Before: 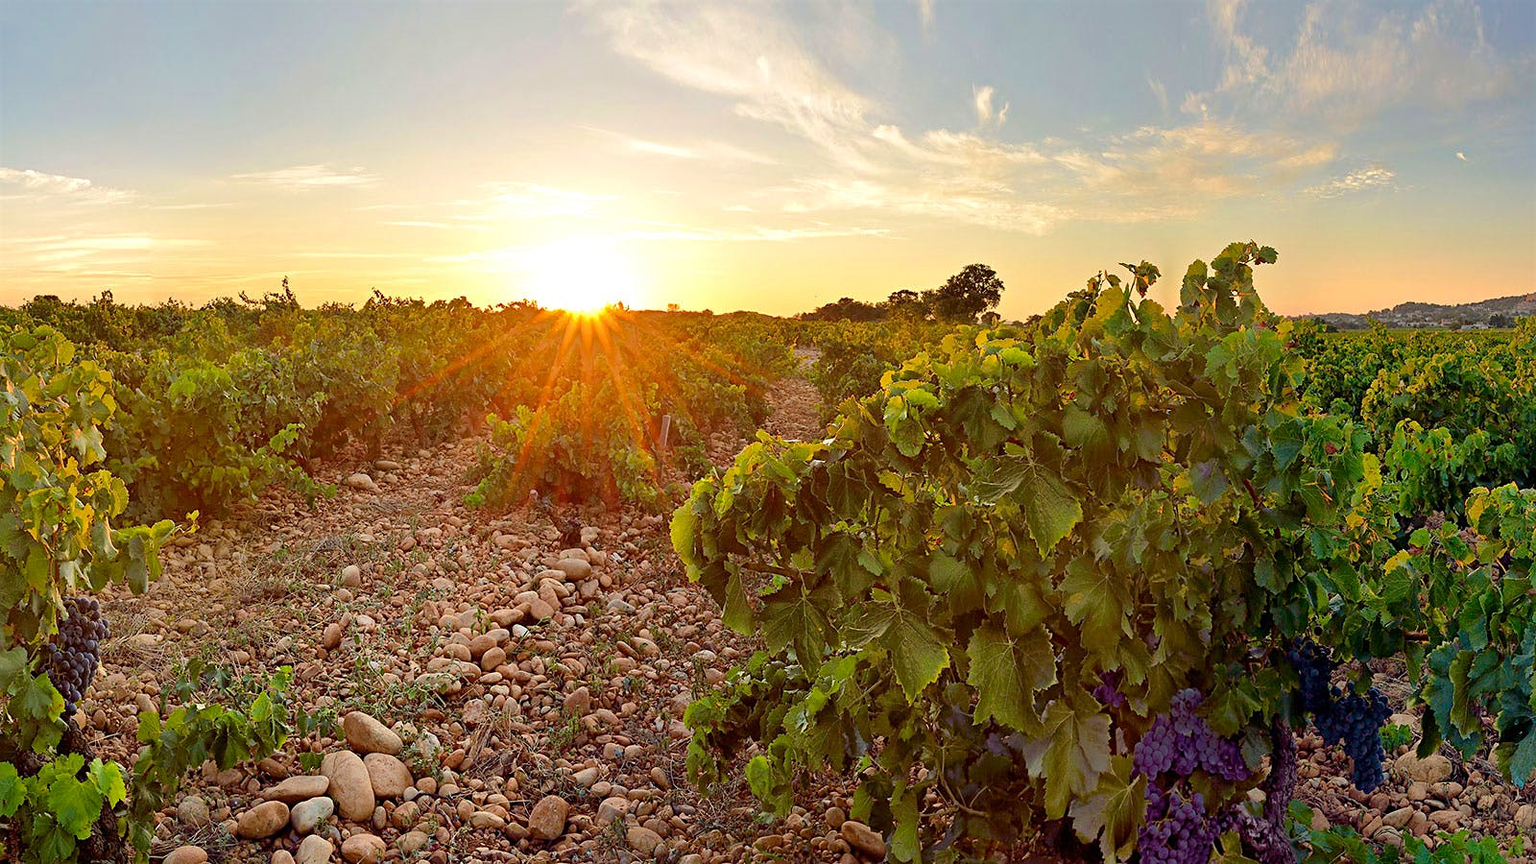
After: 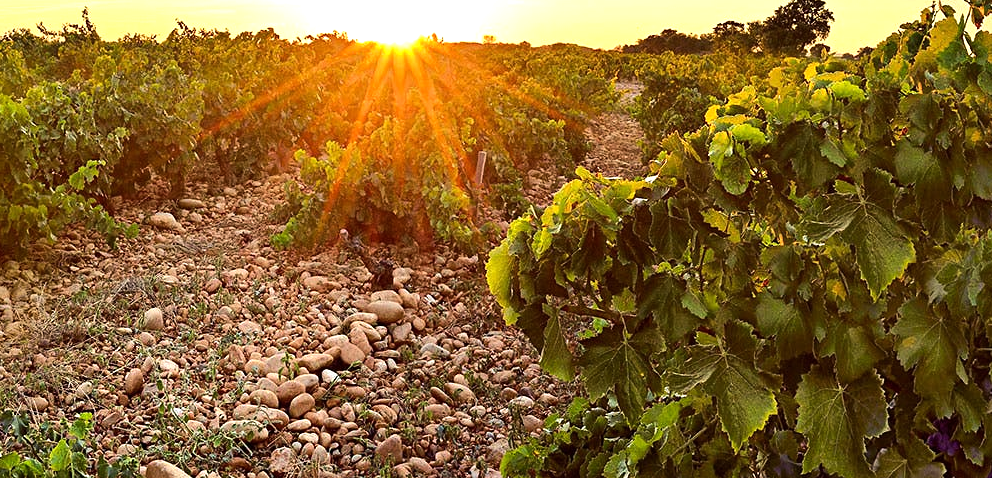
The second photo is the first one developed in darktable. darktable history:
crop: left 13.312%, top 31.28%, right 24.627%, bottom 15.582%
tone equalizer: -8 EV -0.75 EV, -7 EV -0.7 EV, -6 EV -0.6 EV, -5 EV -0.4 EV, -3 EV 0.4 EV, -2 EV 0.6 EV, -1 EV 0.7 EV, +0 EV 0.75 EV, edges refinement/feathering 500, mask exposure compensation -1.57 EV, preserve details no
